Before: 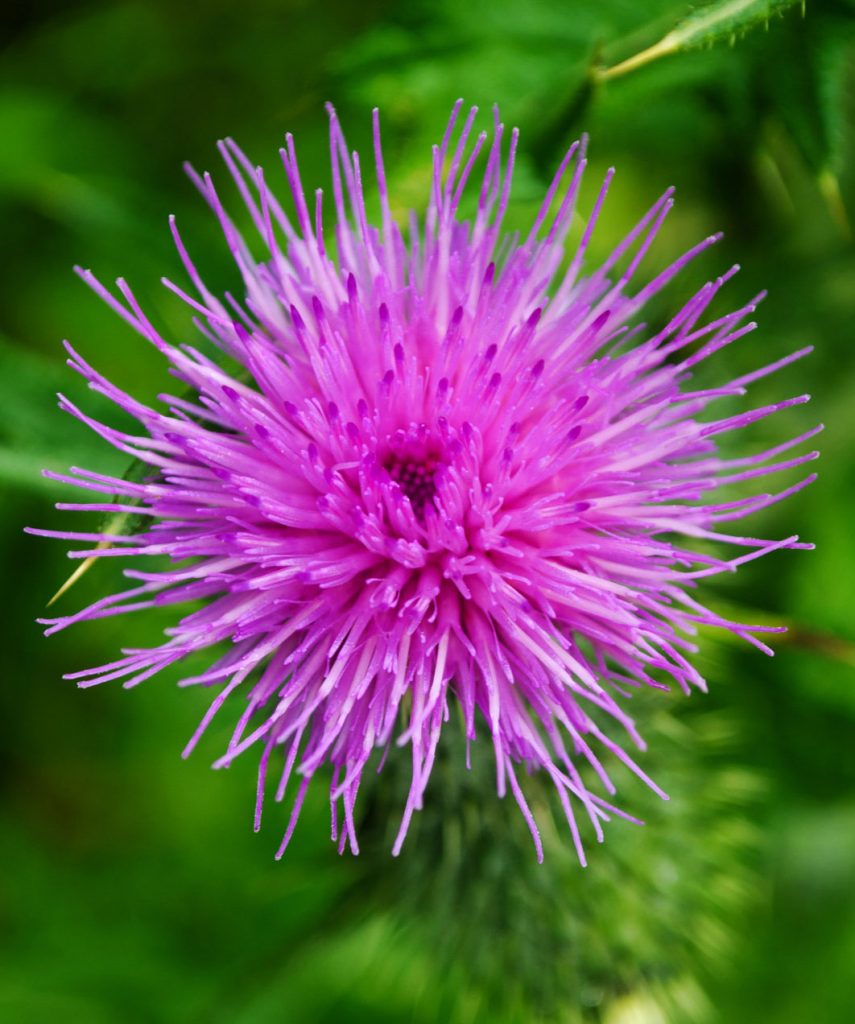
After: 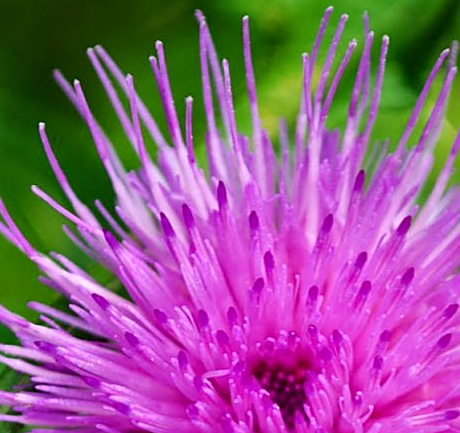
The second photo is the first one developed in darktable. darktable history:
crop: left 15.306%, top 9.065%, right 30.789%, bottom 48.638%
local contrast: mode bilateral grid, contrast 30, coarseness 25, midtone range 0.2
sharpen: amount 0.575
